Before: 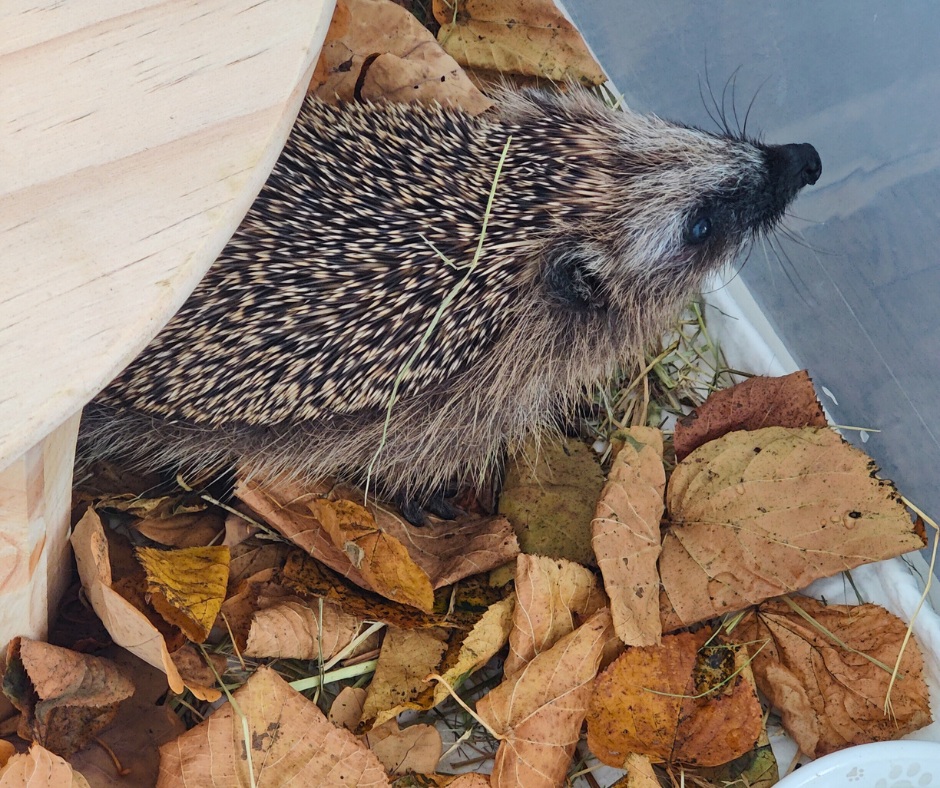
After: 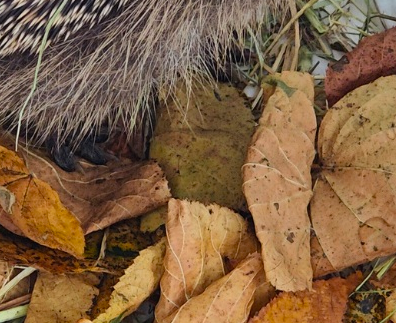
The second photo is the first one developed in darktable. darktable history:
tone equalizer: on, module defaults
color balance: output saturation 110%
crop: left 37.221%, top 45.169%, right 20.63%, bottom 13.777%
